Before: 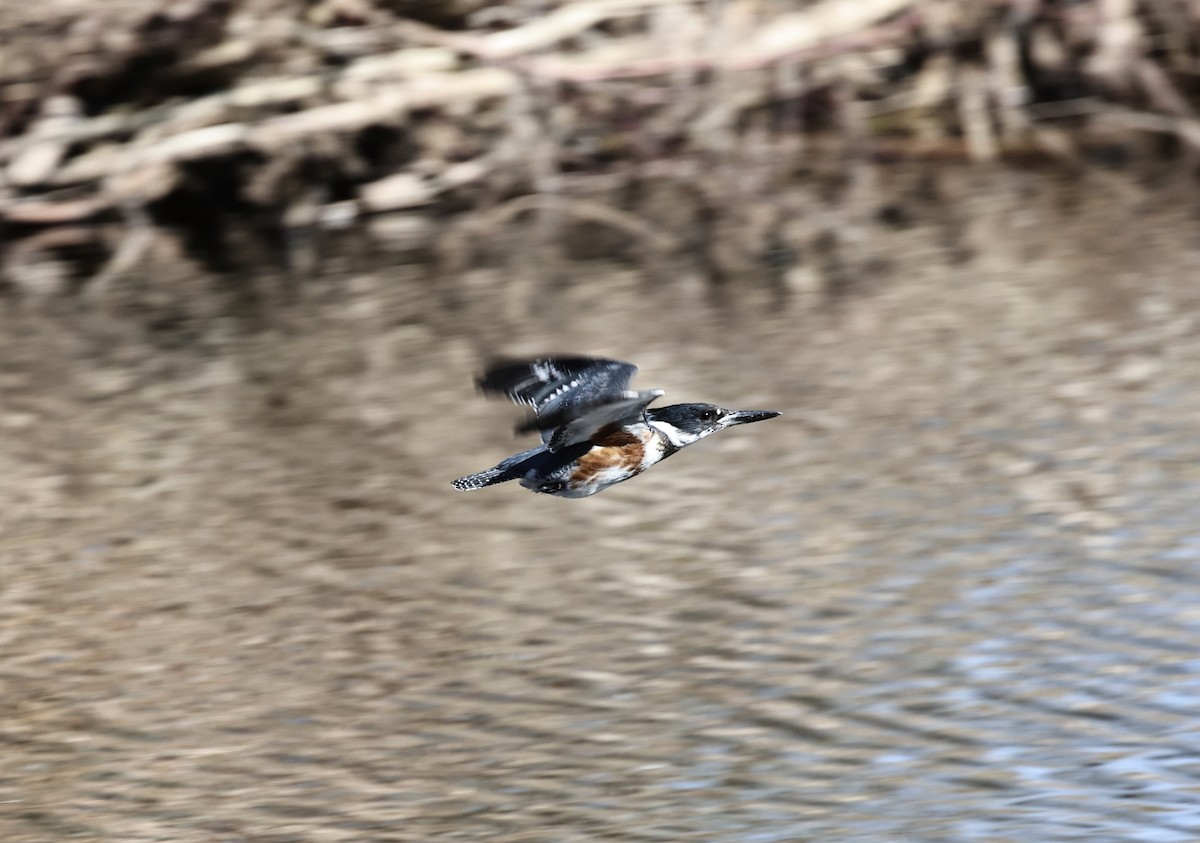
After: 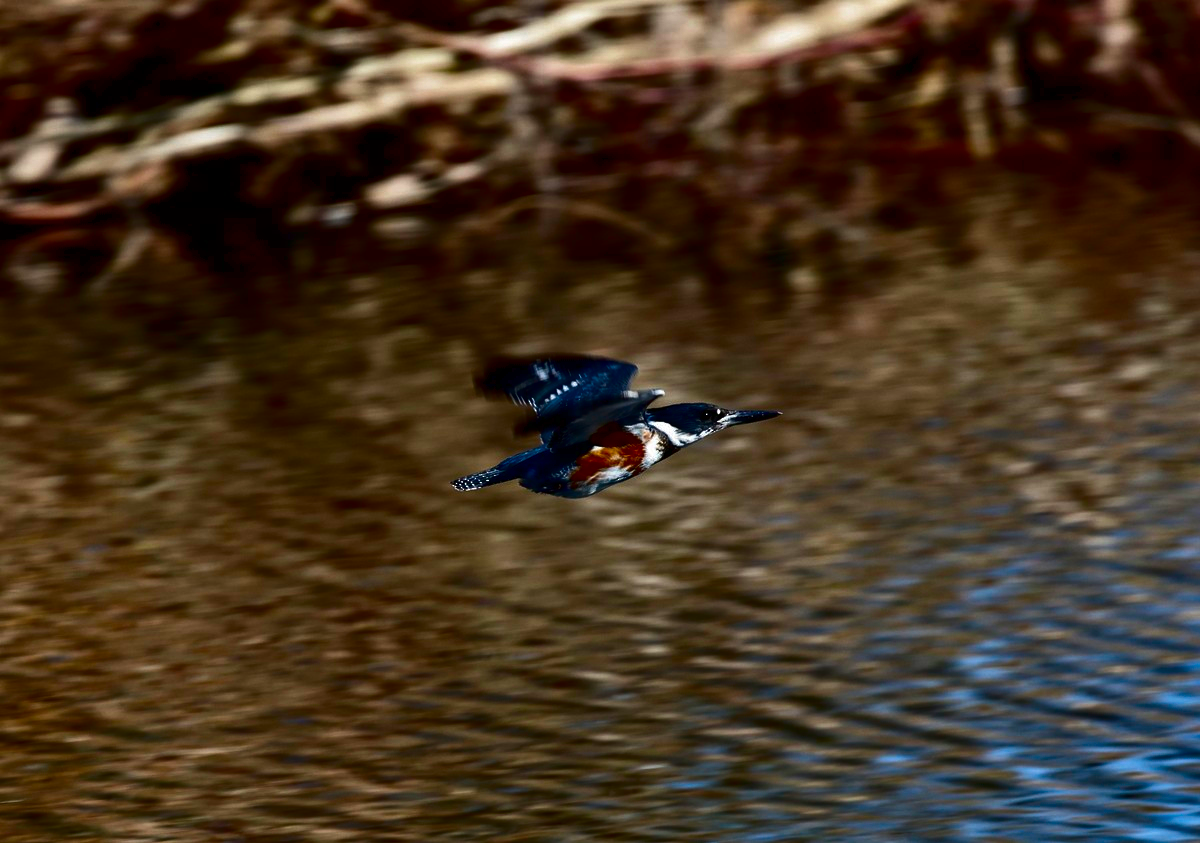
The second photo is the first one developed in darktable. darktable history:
contrast brightness saturation: brightness -0.997, saturation 0.993
